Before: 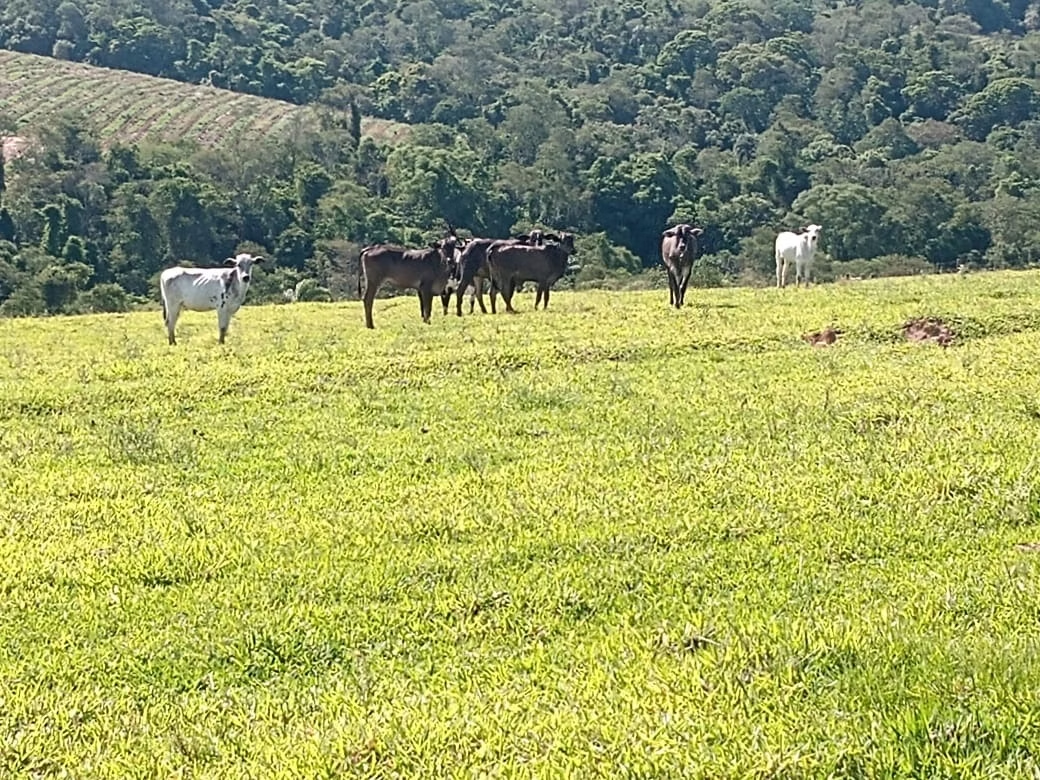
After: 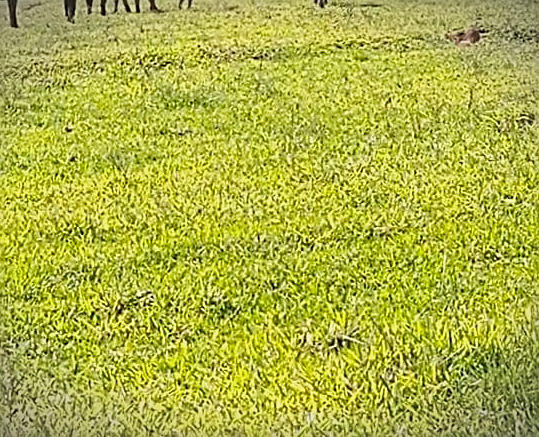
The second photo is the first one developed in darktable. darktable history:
crop: left 34.304%, top 38.643%, right 13.787%, bottom 5.291%
sharpen: on, module defaults
color balance rgb: perceptual saturation grading › global saturation 19.69%, contrast -10.246%
tone equalizer: edges refinement/feathering 500, mask exposure compensation -1.57 EV, preserve details no
vignetting: fall-off start 99.67%, width/height ratio 1.31
